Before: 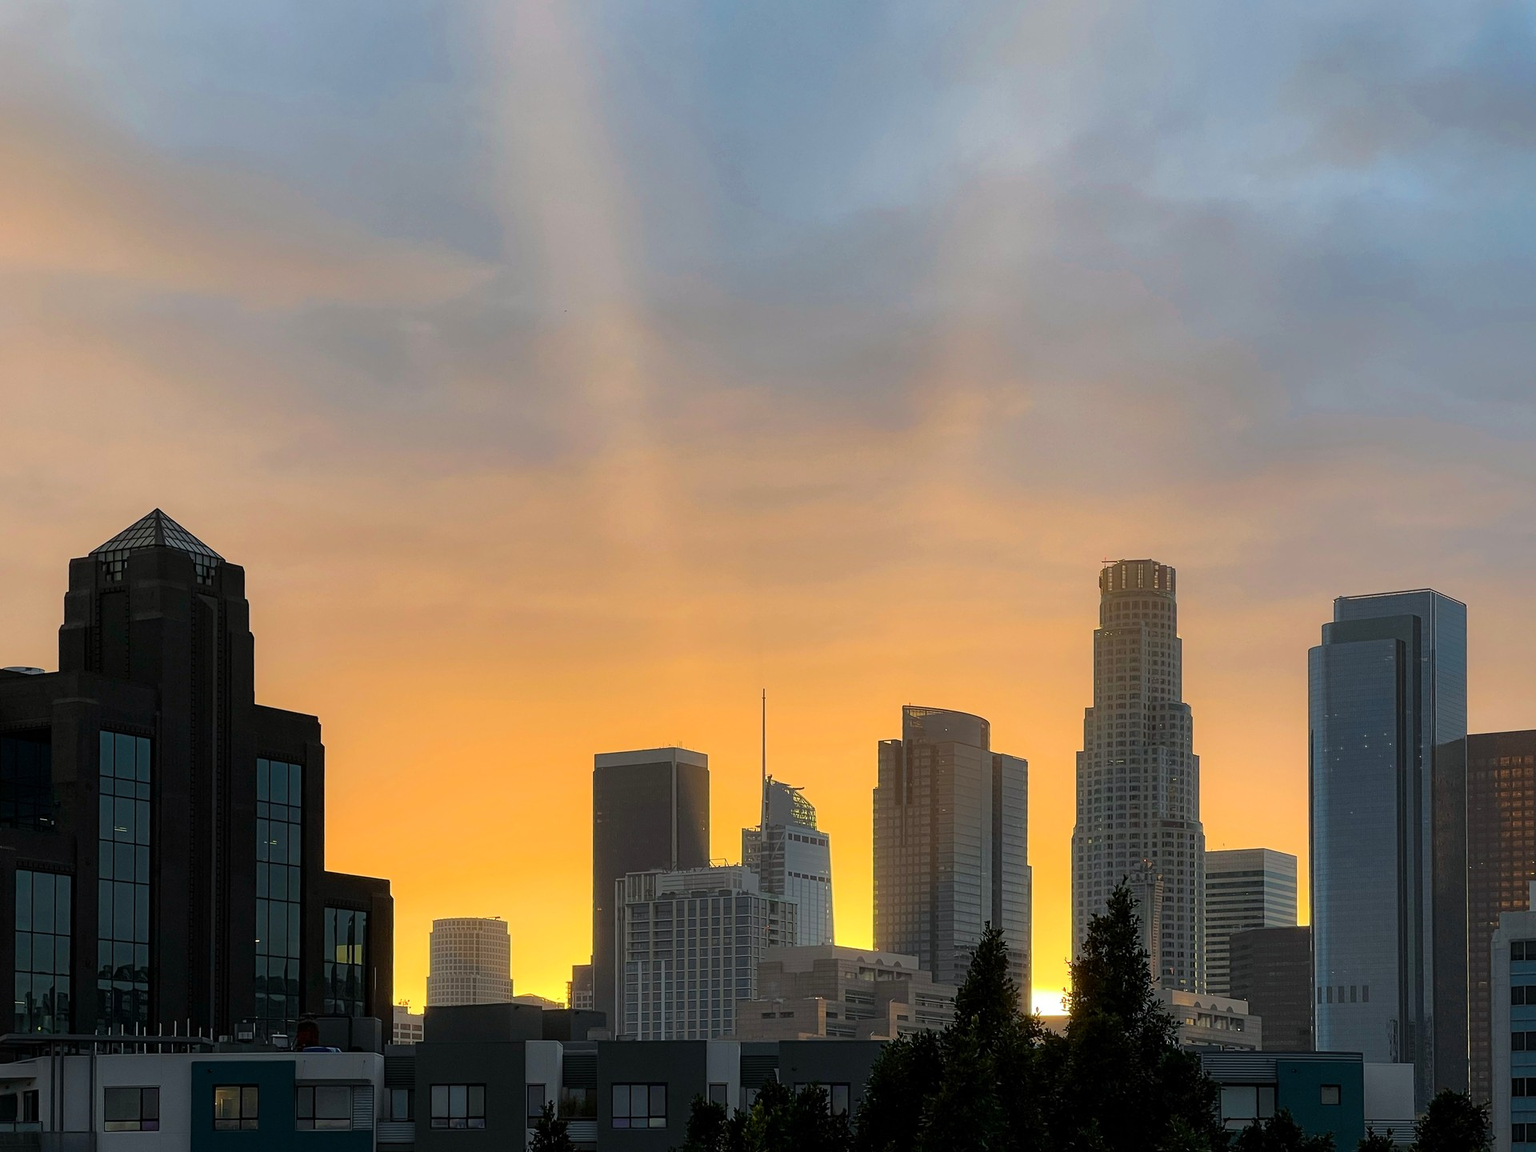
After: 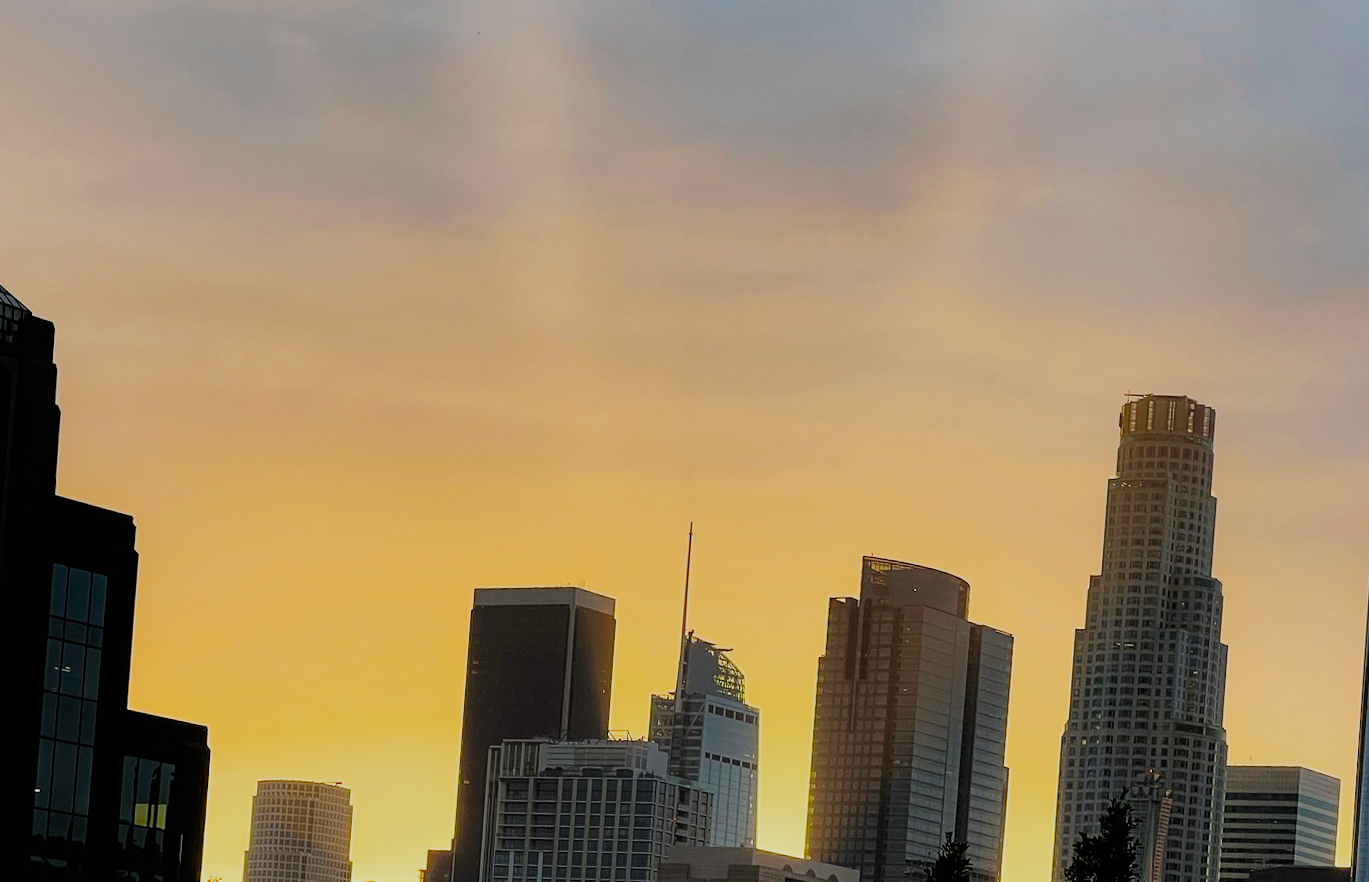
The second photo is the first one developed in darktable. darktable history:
crop and rotate: angle -4.17°, left 9.73%, top 20.992%, right 12.199%, bottom 11.975%
filmic rgb: black relative exposure -5.13 EV, white relative exposure 3.99 EV, hardness 2.88, contrast 1.296, preserve chrominance no, color science v5 (2021), contrast in shadows safe, contrast in highlights safe
